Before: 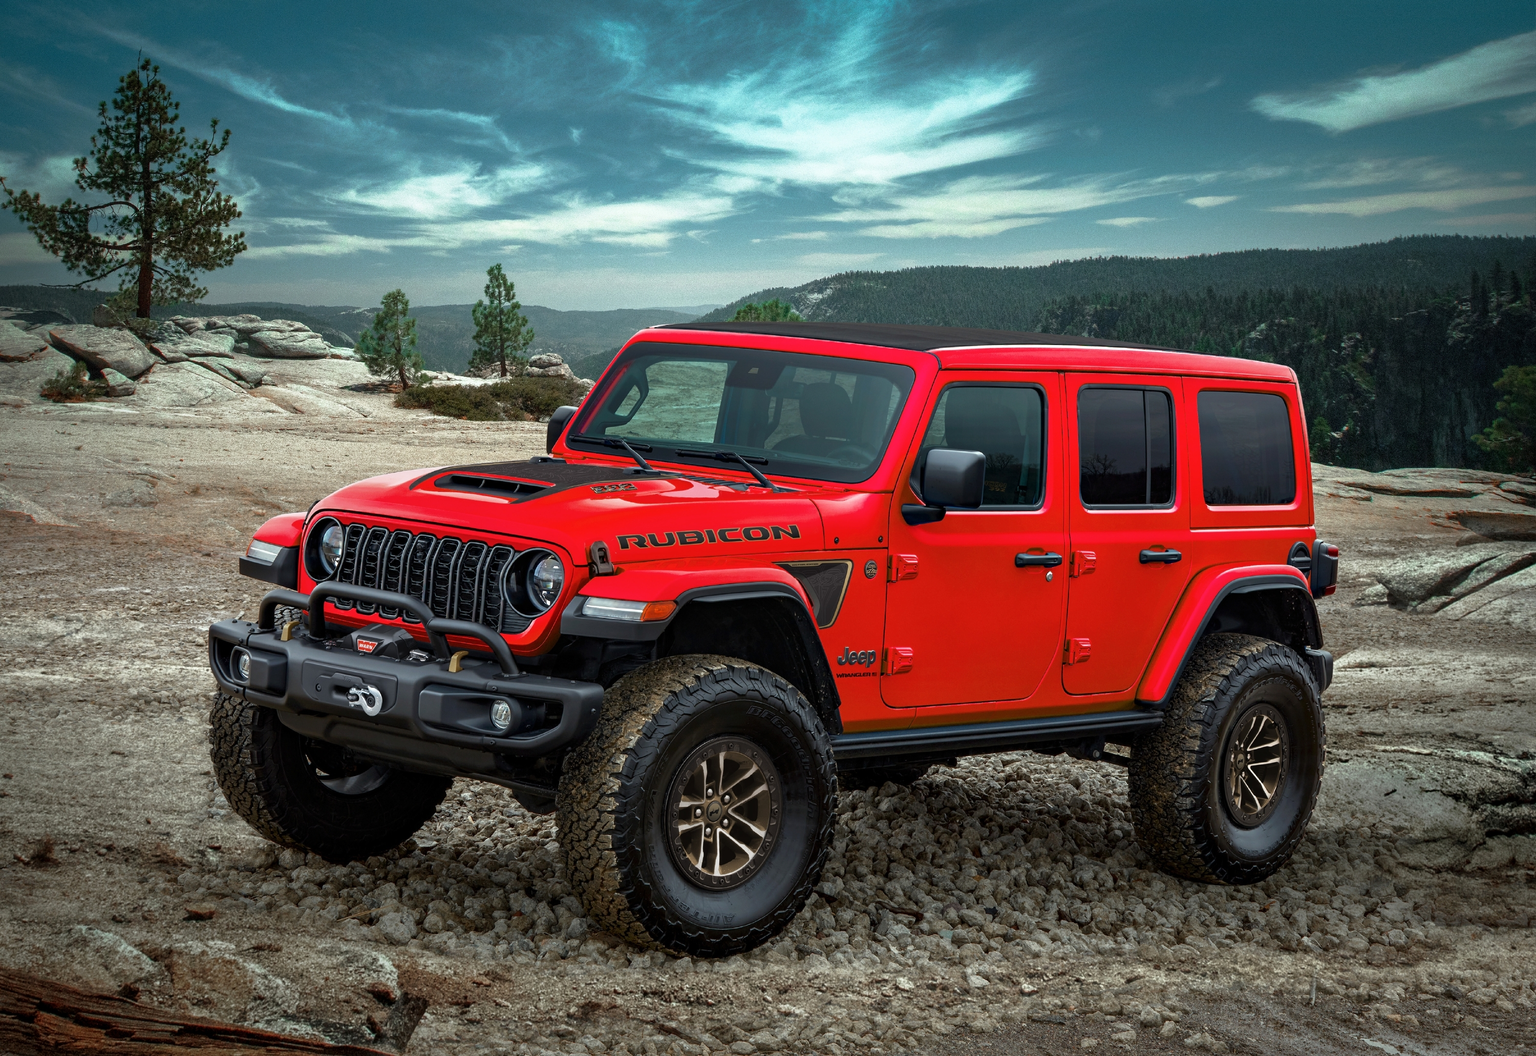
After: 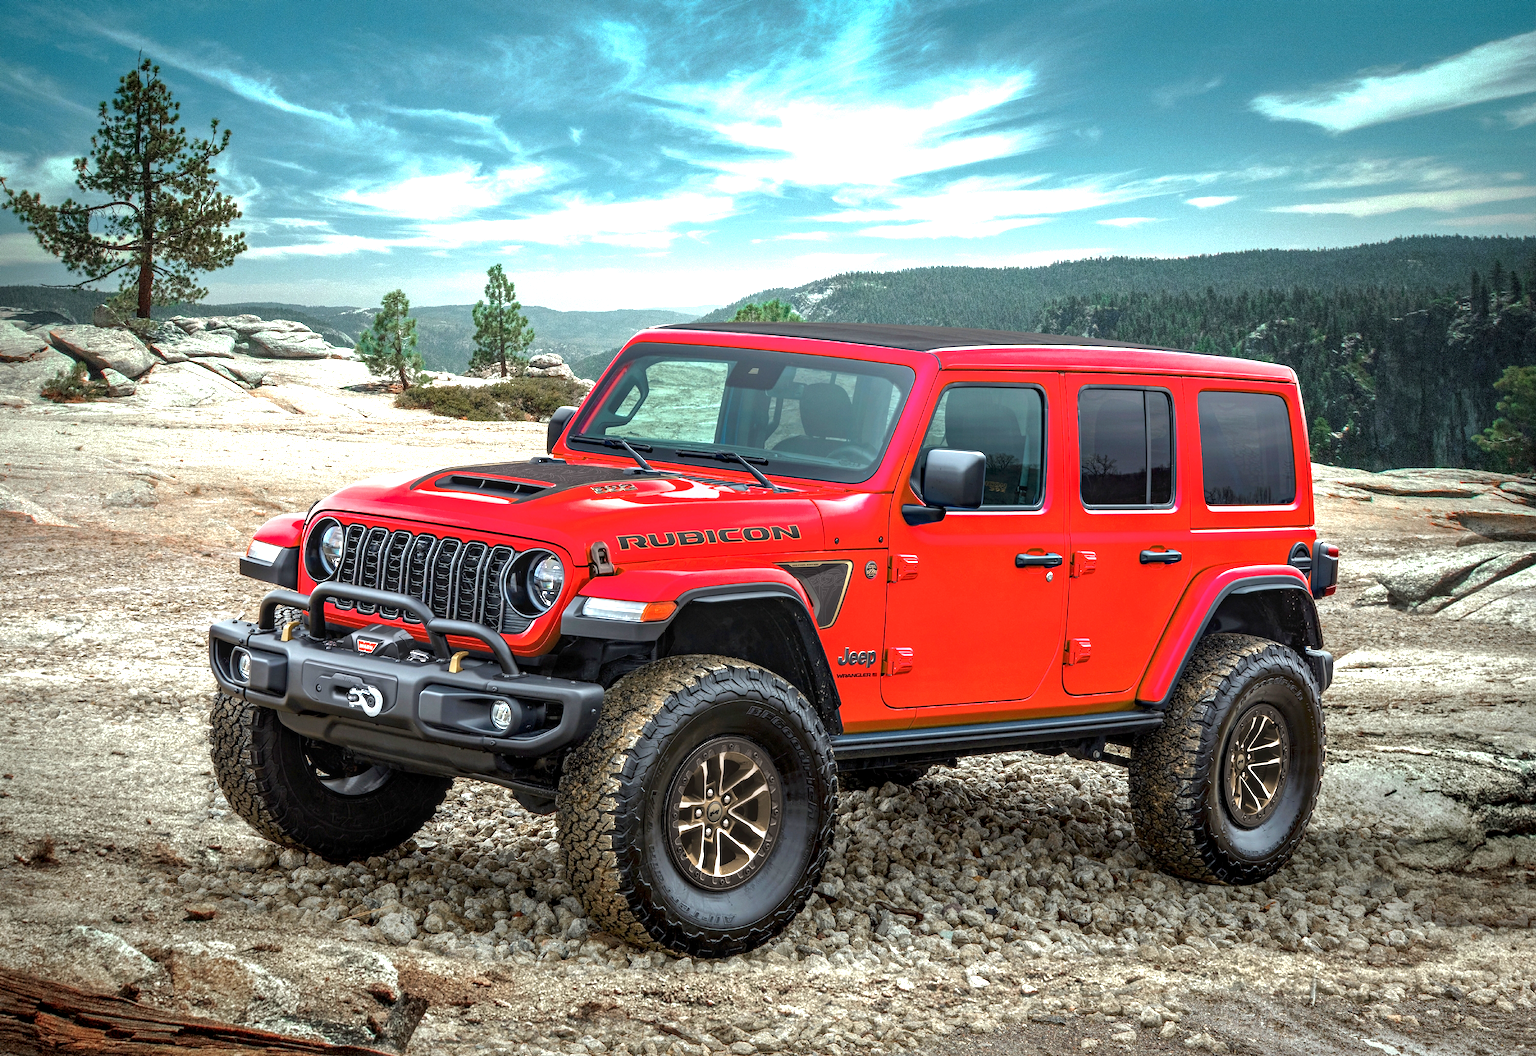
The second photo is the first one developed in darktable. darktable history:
exposure: black level correction 0, exposure 1.379 EV, compensate exposure bias true, compensate highlight preservation false
local contrast: on, module defaults
